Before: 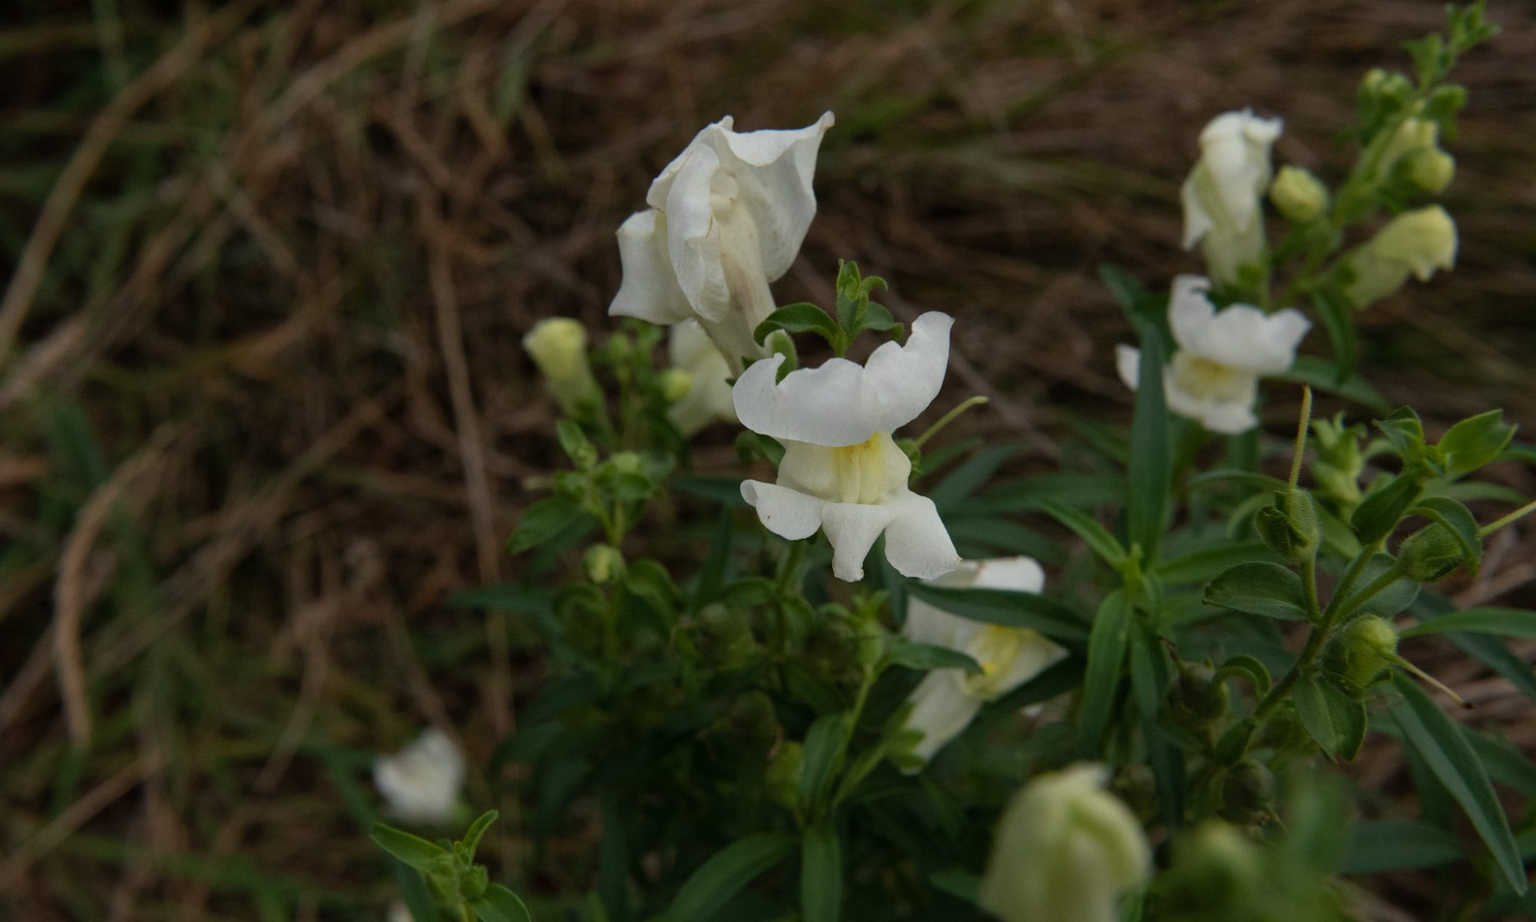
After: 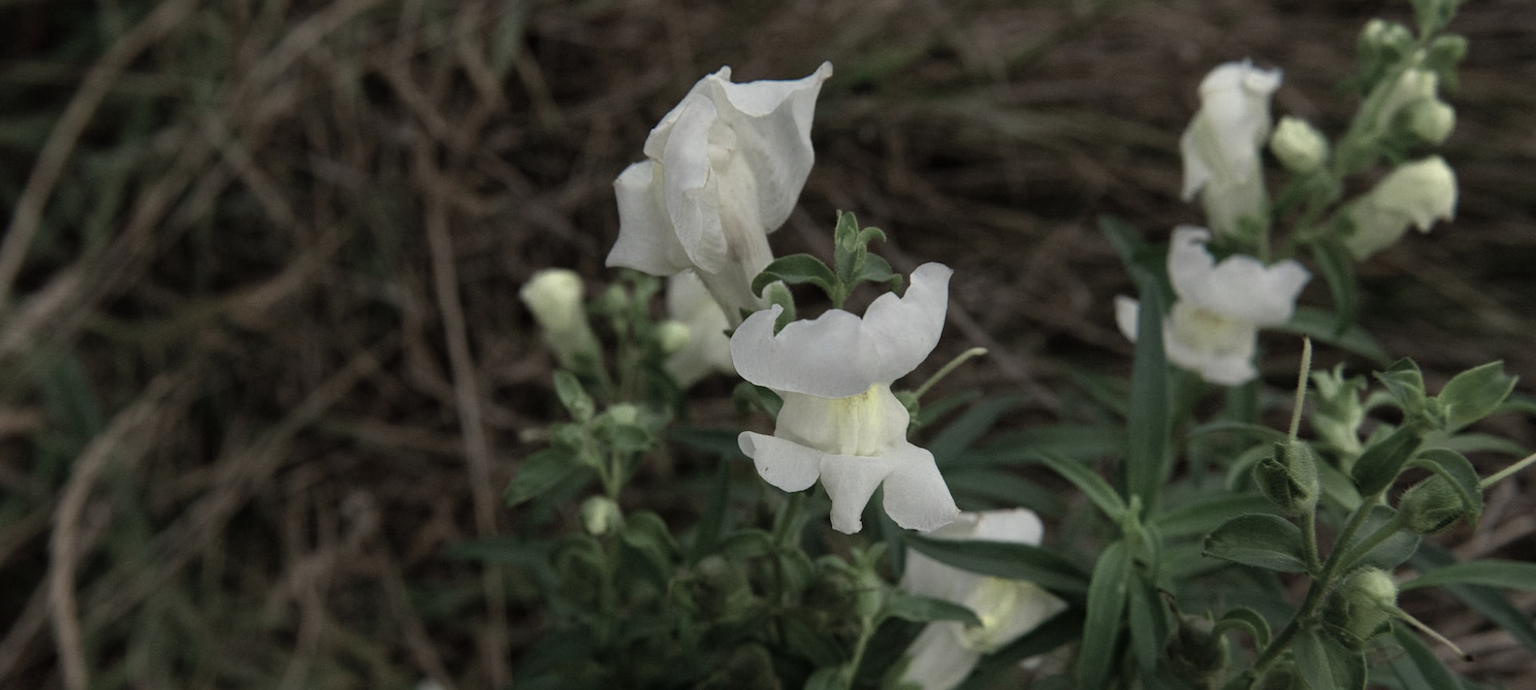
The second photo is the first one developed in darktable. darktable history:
color zones: curves: ch0 [(0.25, 0.667) (0.758, 0.368)]; ch1 [(0.215, 0.245) (0.761, 0.373)]; ch2 [(0.247, 0.554) (0.761, 0.436)]
crop: left 0.387%, top 5.469%, bottom 19.809%
